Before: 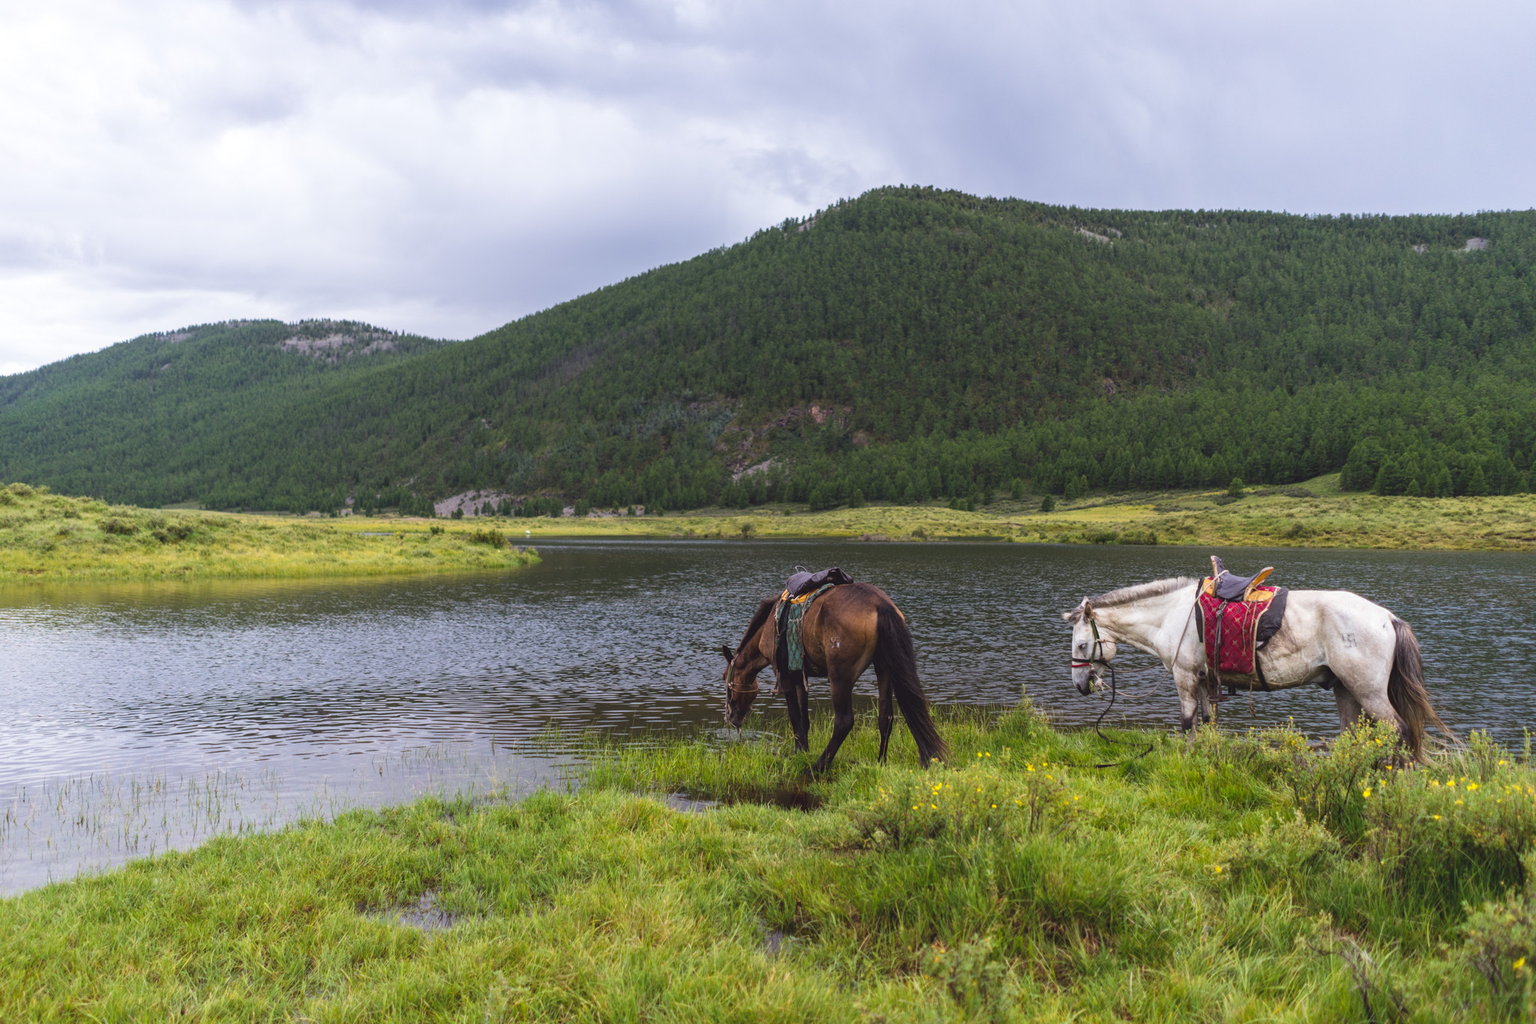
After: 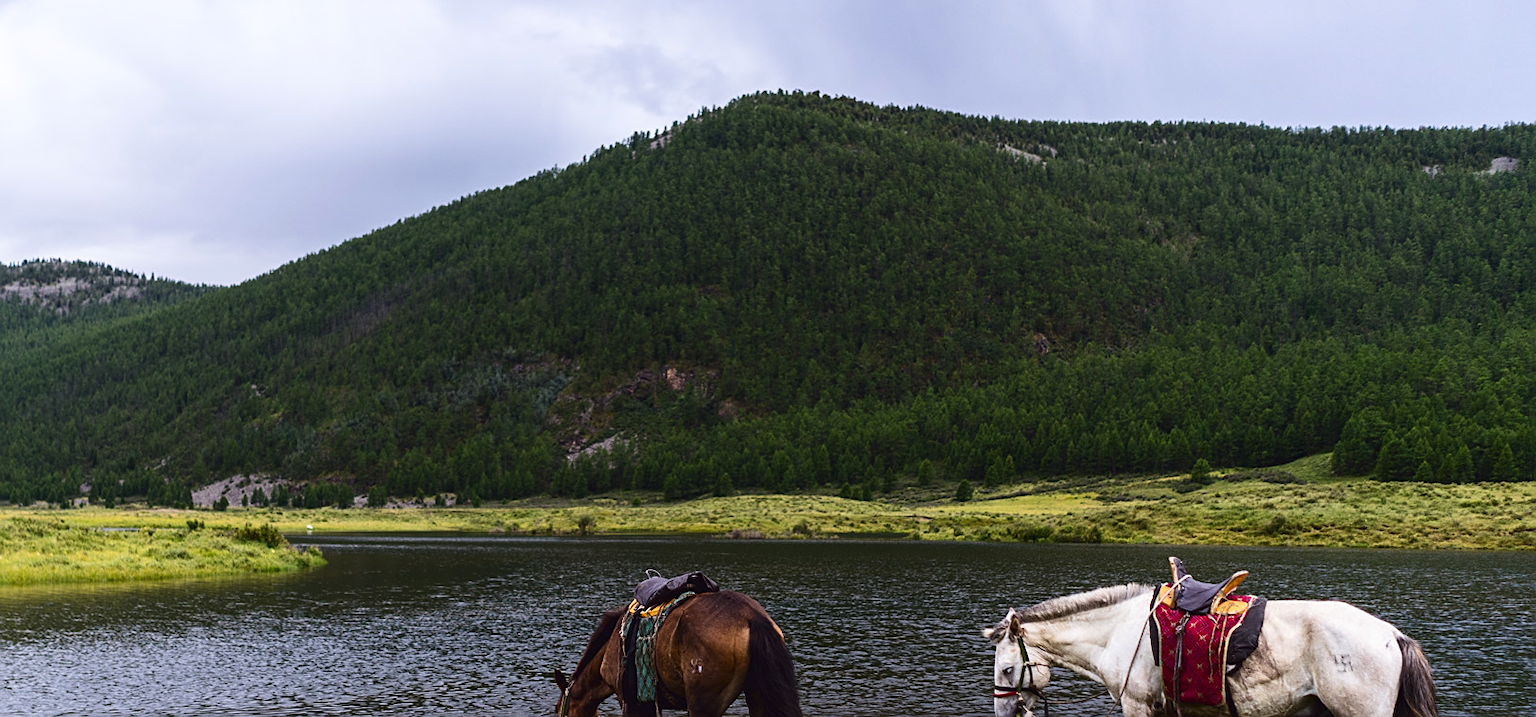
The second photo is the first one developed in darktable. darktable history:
contrast brightness saturation: contrast 0.2, brightness -0.11, saturation 0.1
crop: left 18.38%, top 11.092%, right 2.134%, bottom 33.217%
sharpen: on, module defaults
white balance: emerald 1
